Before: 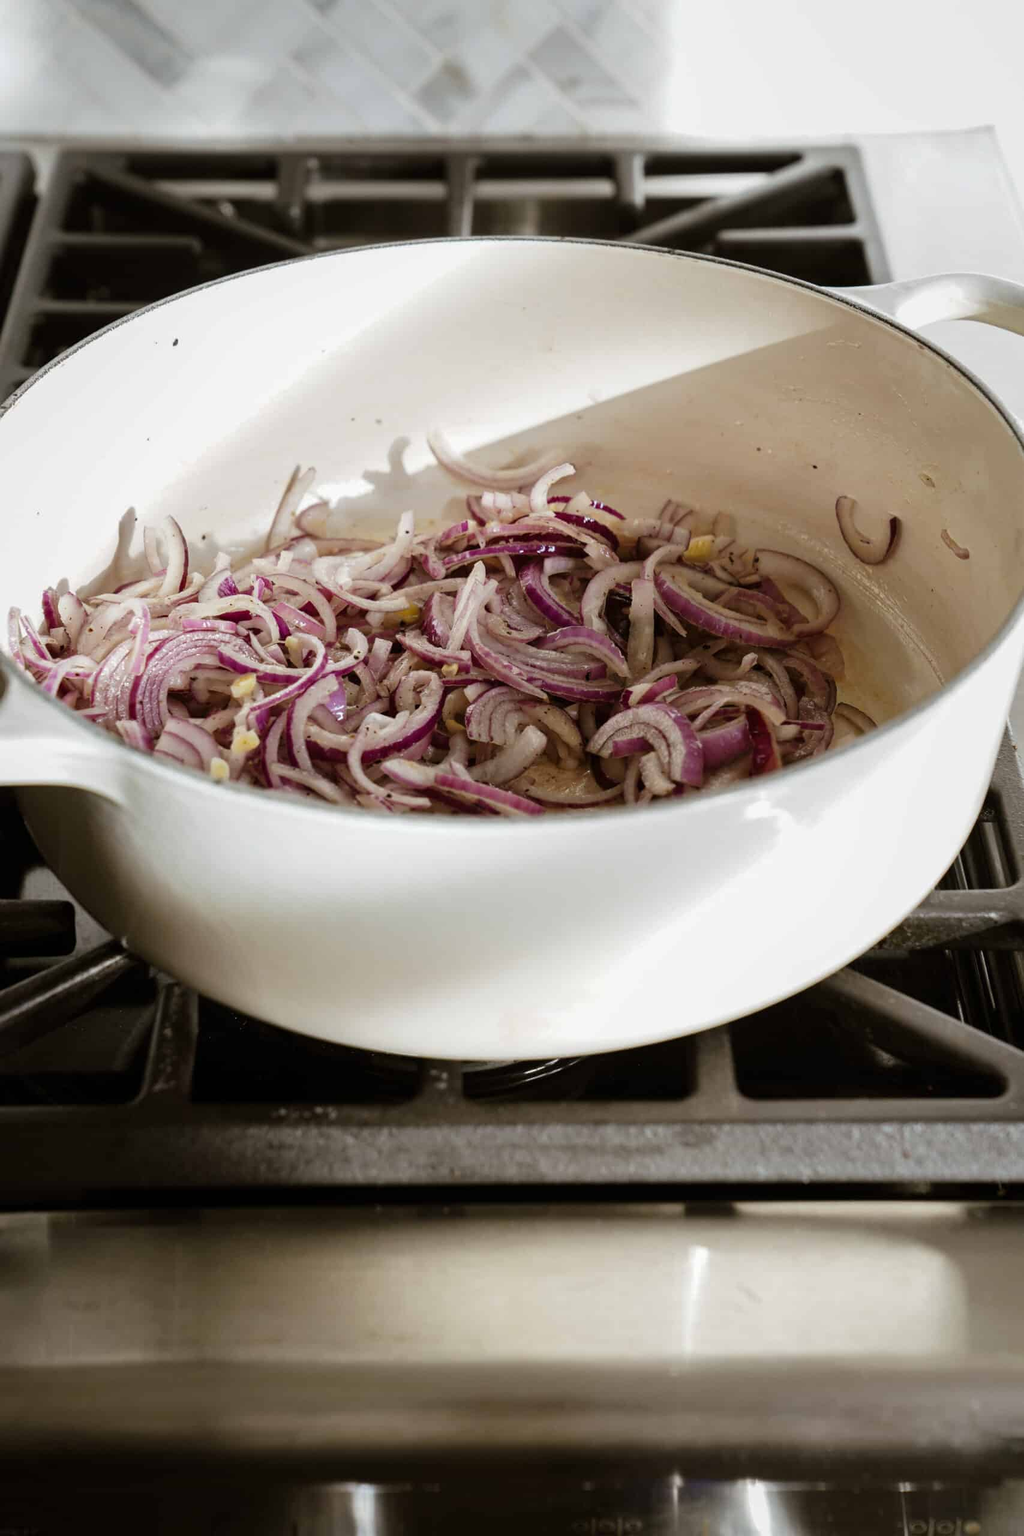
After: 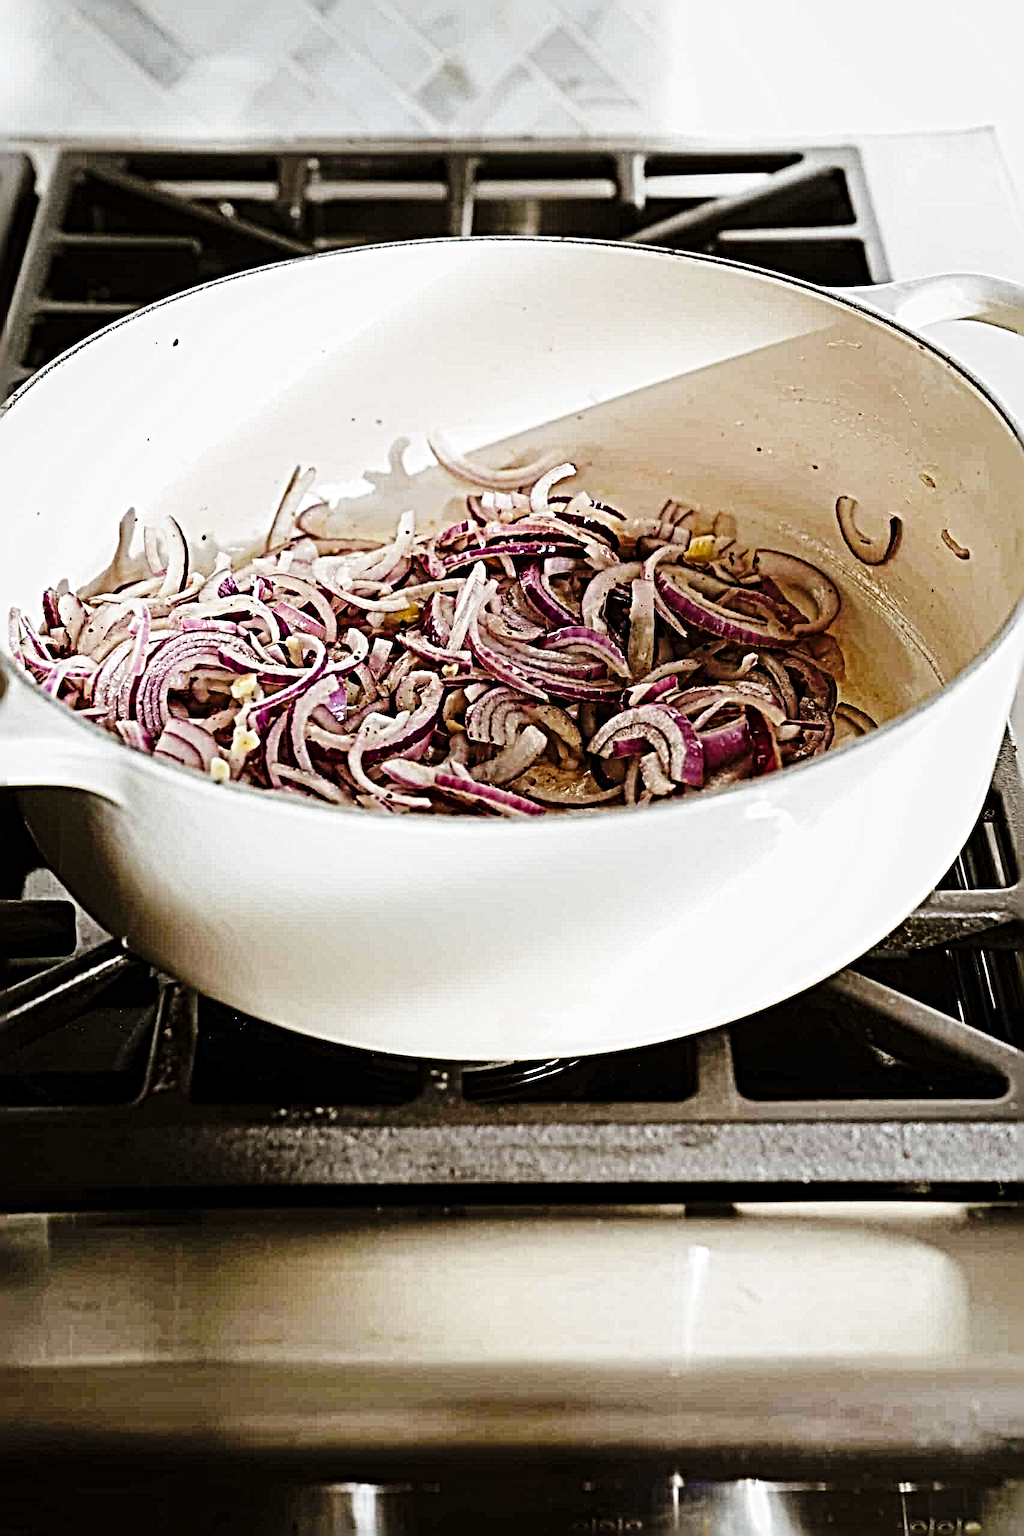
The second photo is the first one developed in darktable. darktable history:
sharpen: radius 6.3, amount 1.8, threshold 0
base curve: curves: ch0 [(0, 0) (0.036, 0.025) (0.121, 0.166) (0.206, 0.329) (0.605, 0.79) (1, 1)], preserve colors none
